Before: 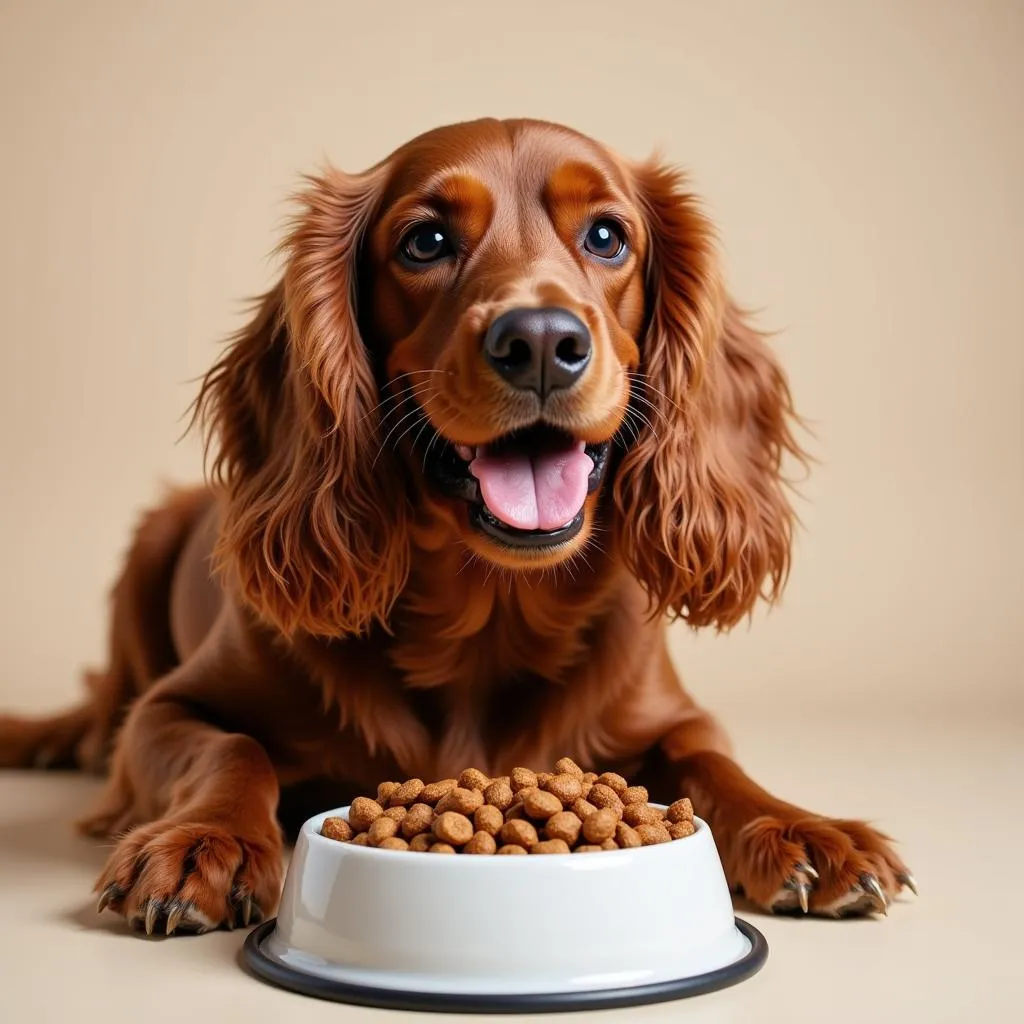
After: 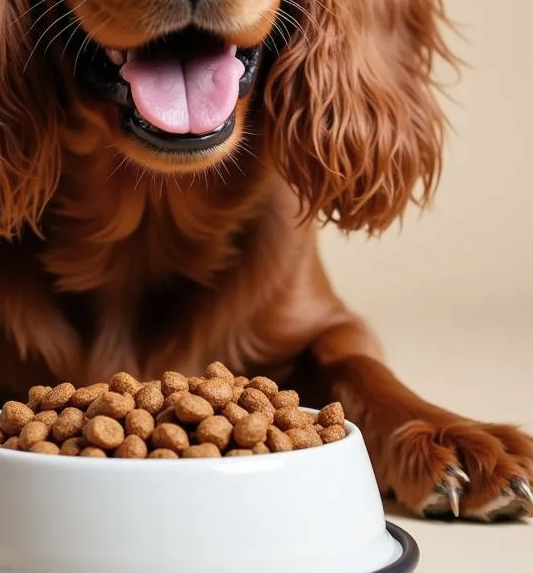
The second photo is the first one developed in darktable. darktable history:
crop: left 34.126%, top 38.729%, right 13.743%, bottom 5.262%
contrast brightness saturation: saturation -0.094
